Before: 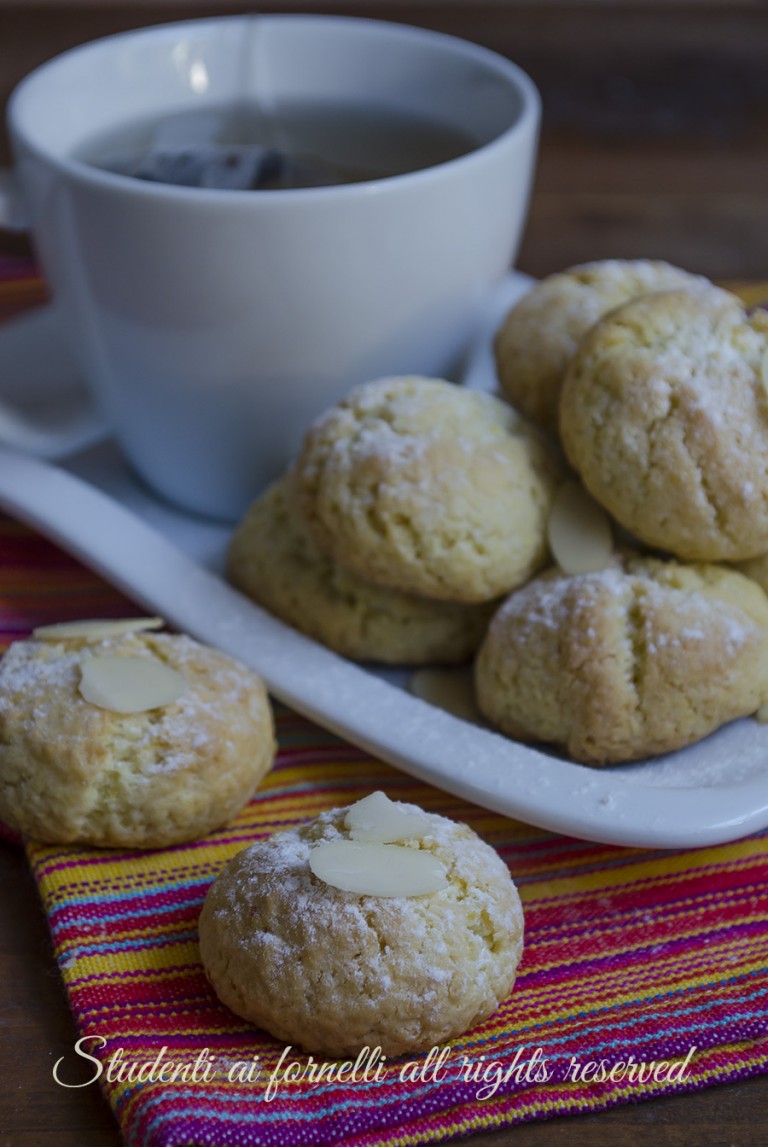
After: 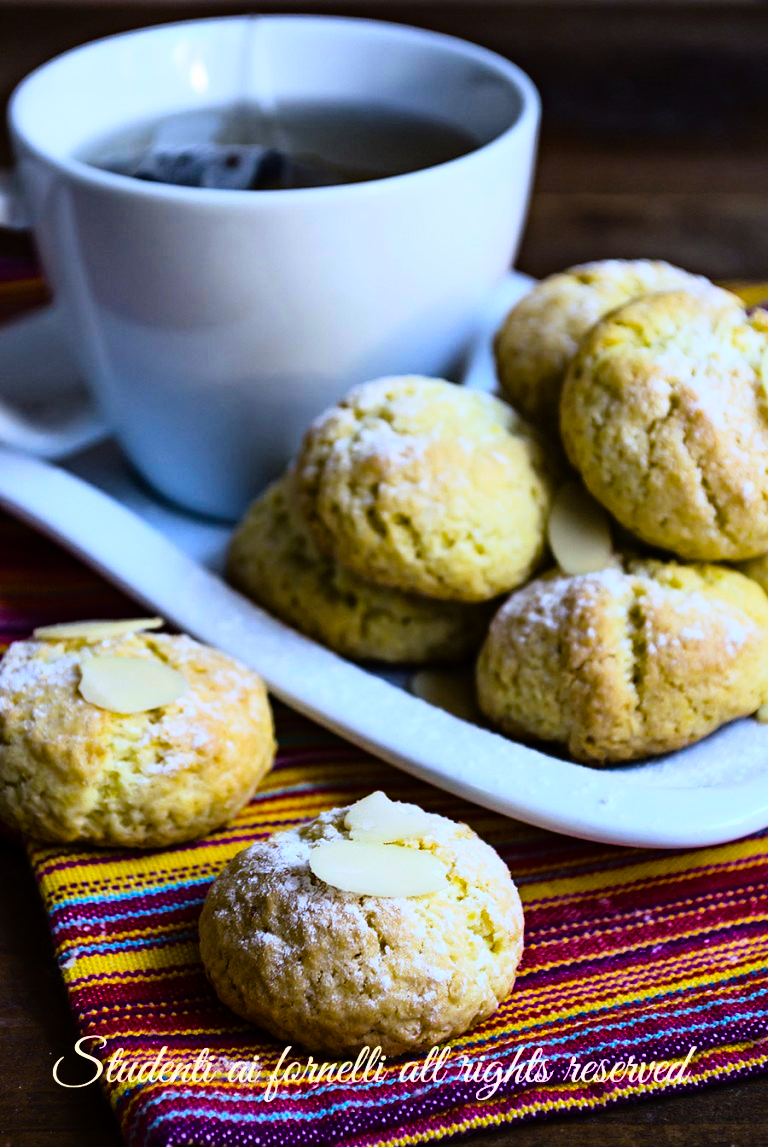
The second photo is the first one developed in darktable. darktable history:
color balance rgb: linear chroma grading › global chroma 15%, perceptual saturation grading › global saturation 30%
haze removal: compatibility mode true, adaptive false
rgb curve: curves: ch0 [(0, 0) (0.21, 0.15) (0.24, 0.21) (0.5, 0.75) (0.75, 0.96) (0.89, 0.99) (1, 1)]; ch1 [(0, 0.02) (0.21, 0.13) (0.25, 0.2) (0.5, 0.67) (0.75, 0.9) (0.89, 0.97) (1, 1)]; ch2 [(0, 0.02) (0.21, 0.13) (0.25, 0.2) (0.5, 0.67) (0.75, 0.9) (0.89, 0.97) (1, 1)], compensate middle gray true
